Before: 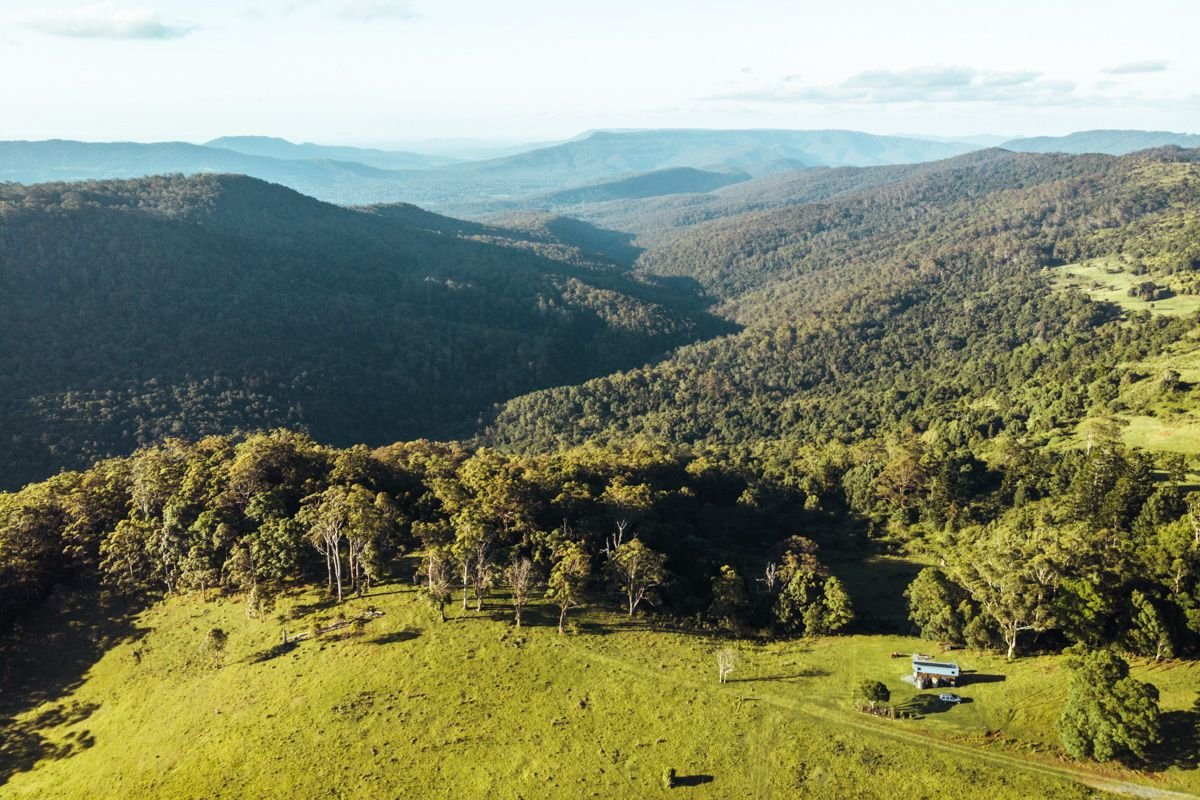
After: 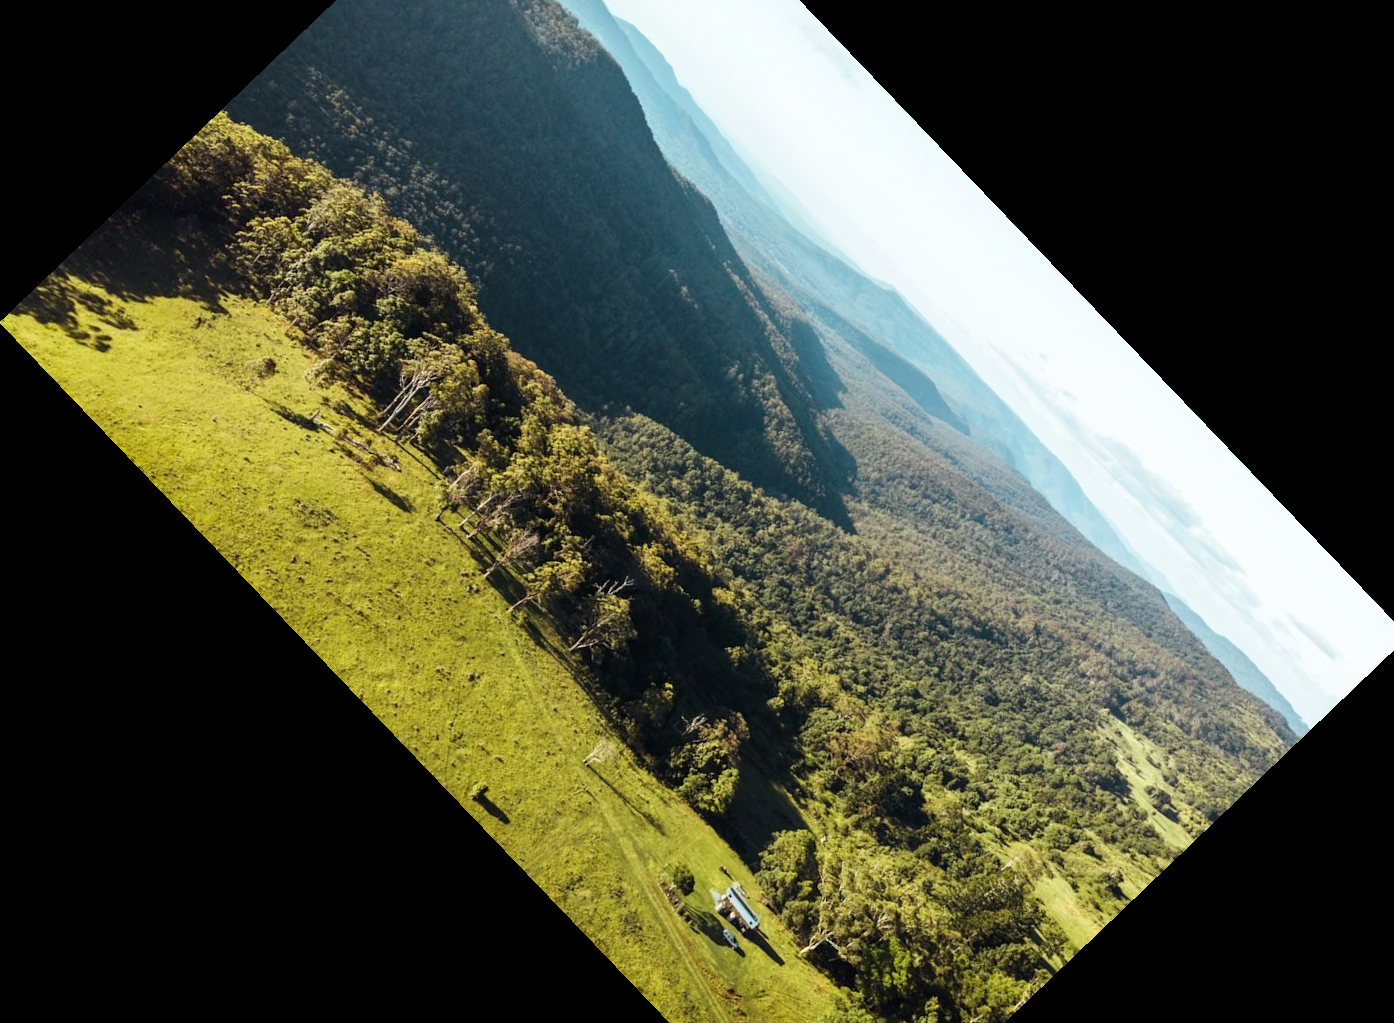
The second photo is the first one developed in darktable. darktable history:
contrast brightness saturation: contrast 0.08, saturation 0.02
crop and rotate: angle -46.26°, top 16.234%, right 0.912%, bottom 11.704%
